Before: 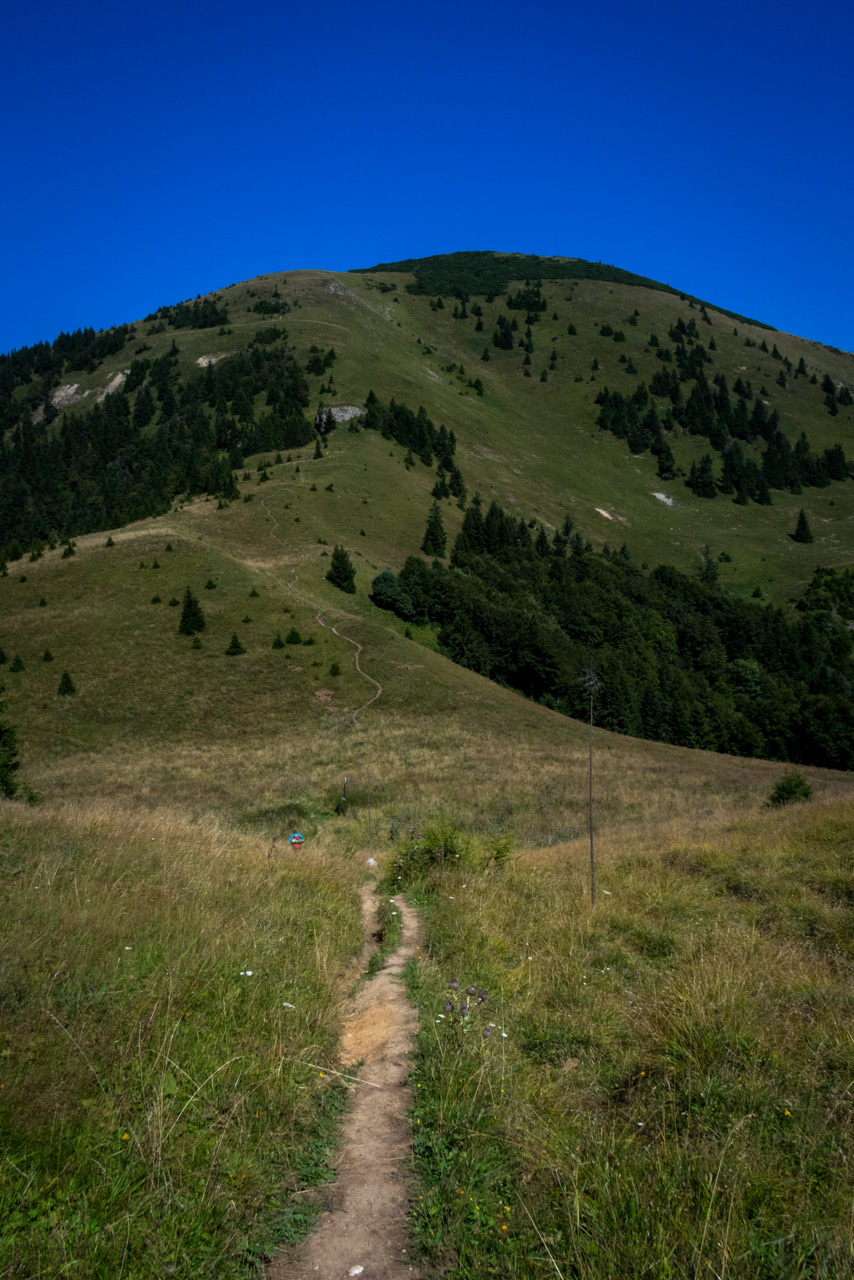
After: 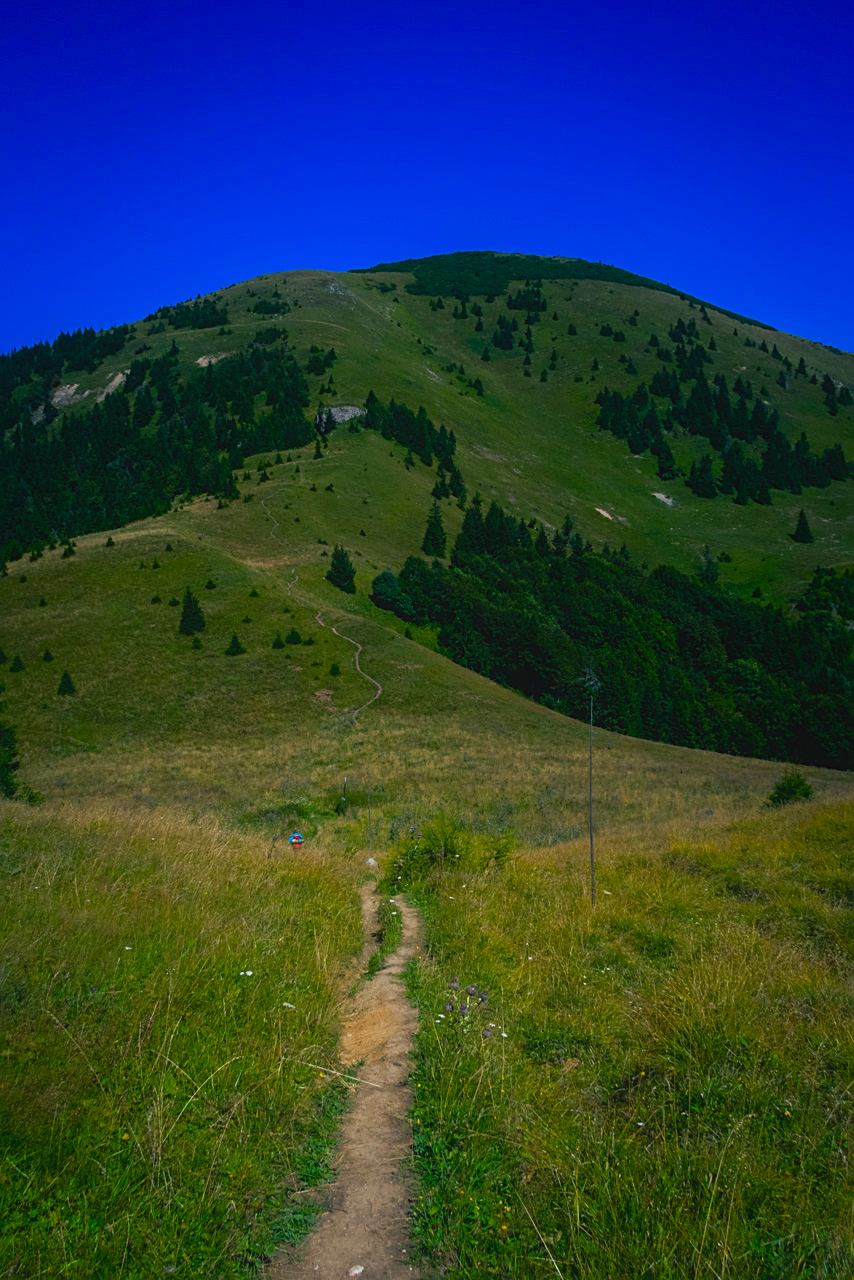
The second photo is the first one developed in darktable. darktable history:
contrast equalizer: octaves 7, y [[0.6 ×6], [0.55 ×6], [0 ×6], [0 ×6], [0 ×6]], mix -0.304
sharpen: on, module defaults
color balance rgb: shadows lift › chroma 7.416%, shadows lift › hue 246.07°, linear chroma grading › global chroma 6.616%, perceptual saturation grading › global saturation 26.261%, perceptual saturation grading › highlights -28.214%, perceptual saturation grading › mid-tones 15.431%, perceptual saturation grading › shadows 33.907%
local contrast: highlights 69%, shadows 67%, detail 83%, midtone range 0.32
